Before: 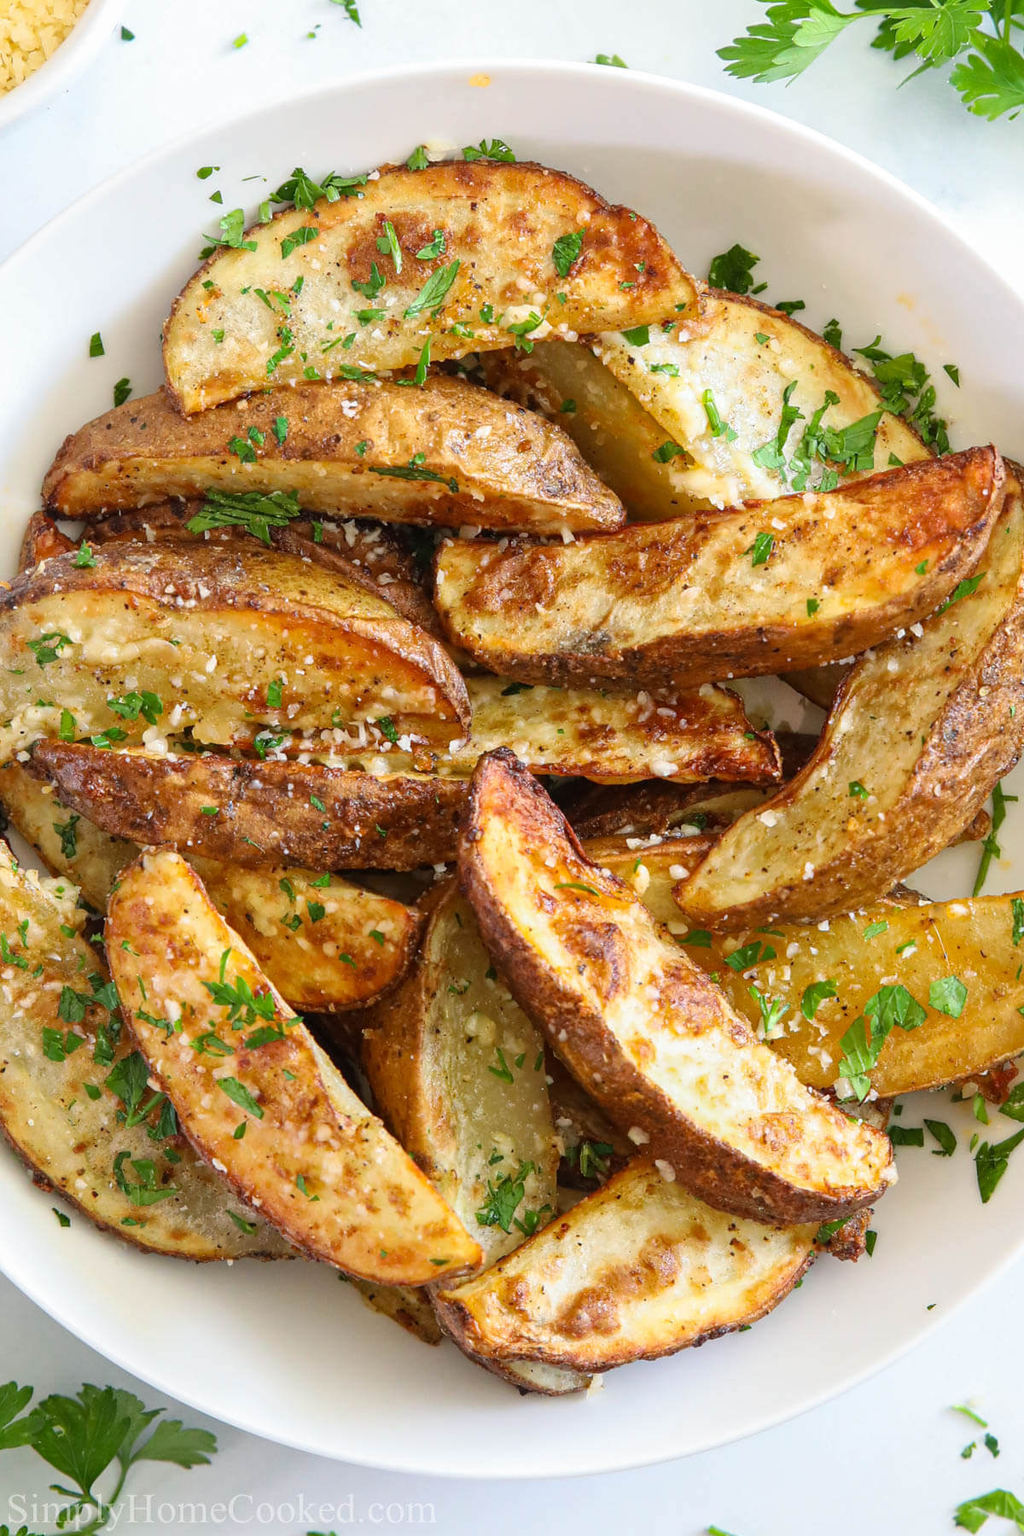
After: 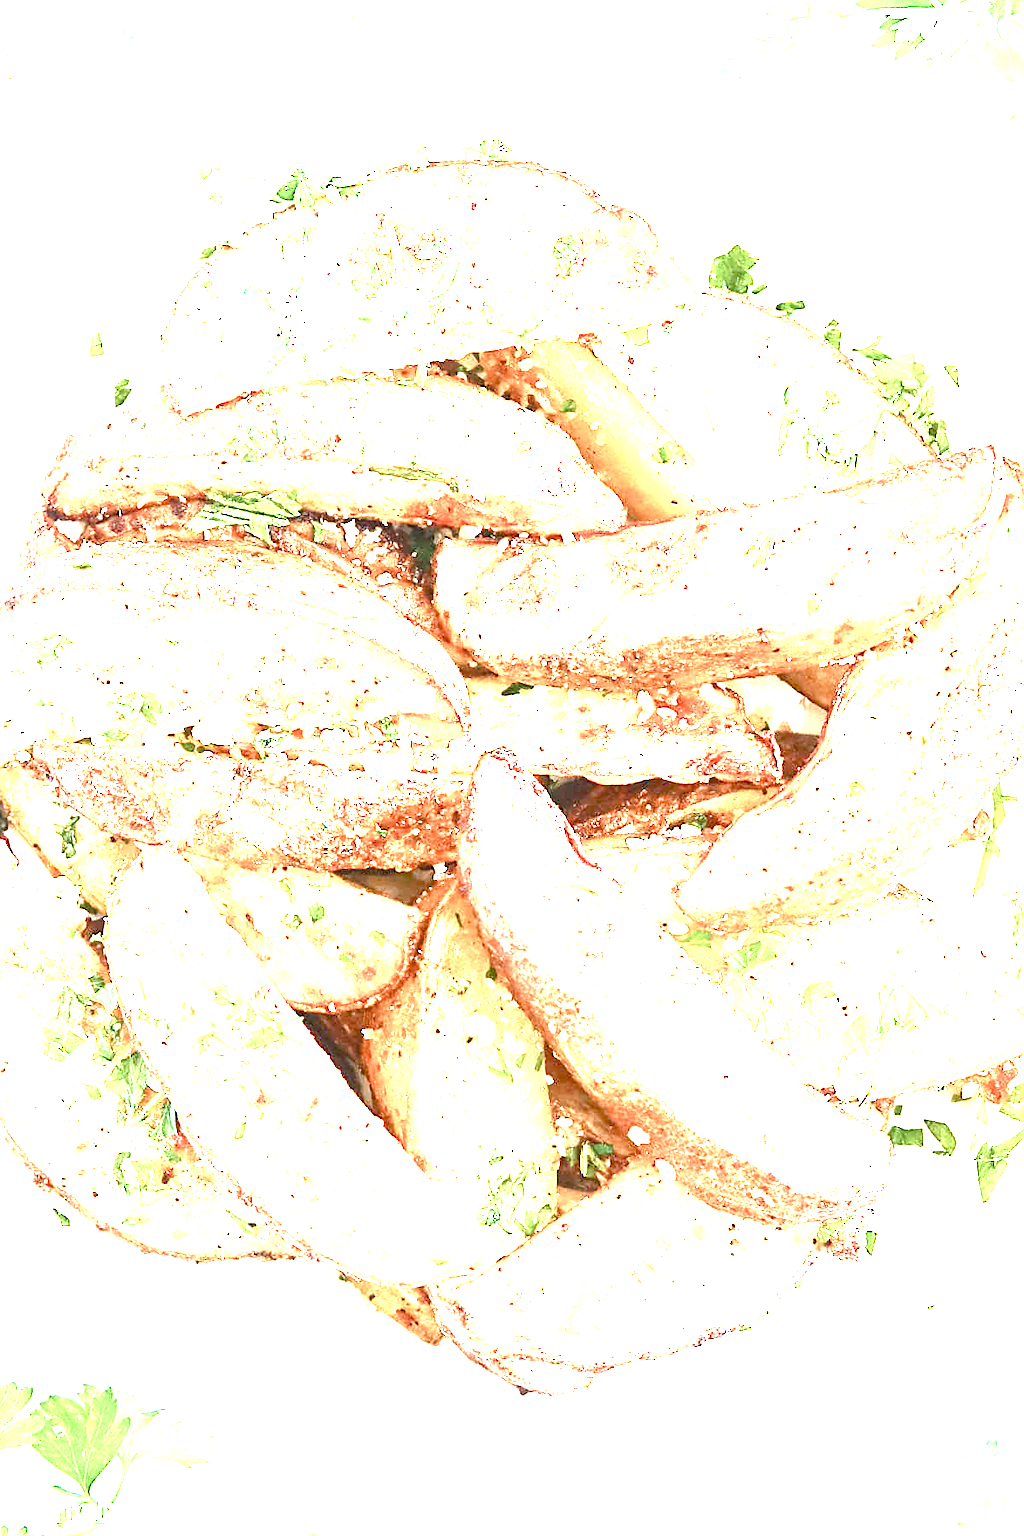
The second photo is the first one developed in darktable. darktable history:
color balance rgb: shadows lift › chroma 2.021%, shadows lift › hue 247.34°, perceptual saturation grading › global saturation 20%, perceptual saturation grading › highlights -49.607%, perceptual saturation grading › shadows 26.002%
sharpen: amount 0.489
exposure: black level correction 0, exposure 3.976 EV, compensate highlight preservation false
